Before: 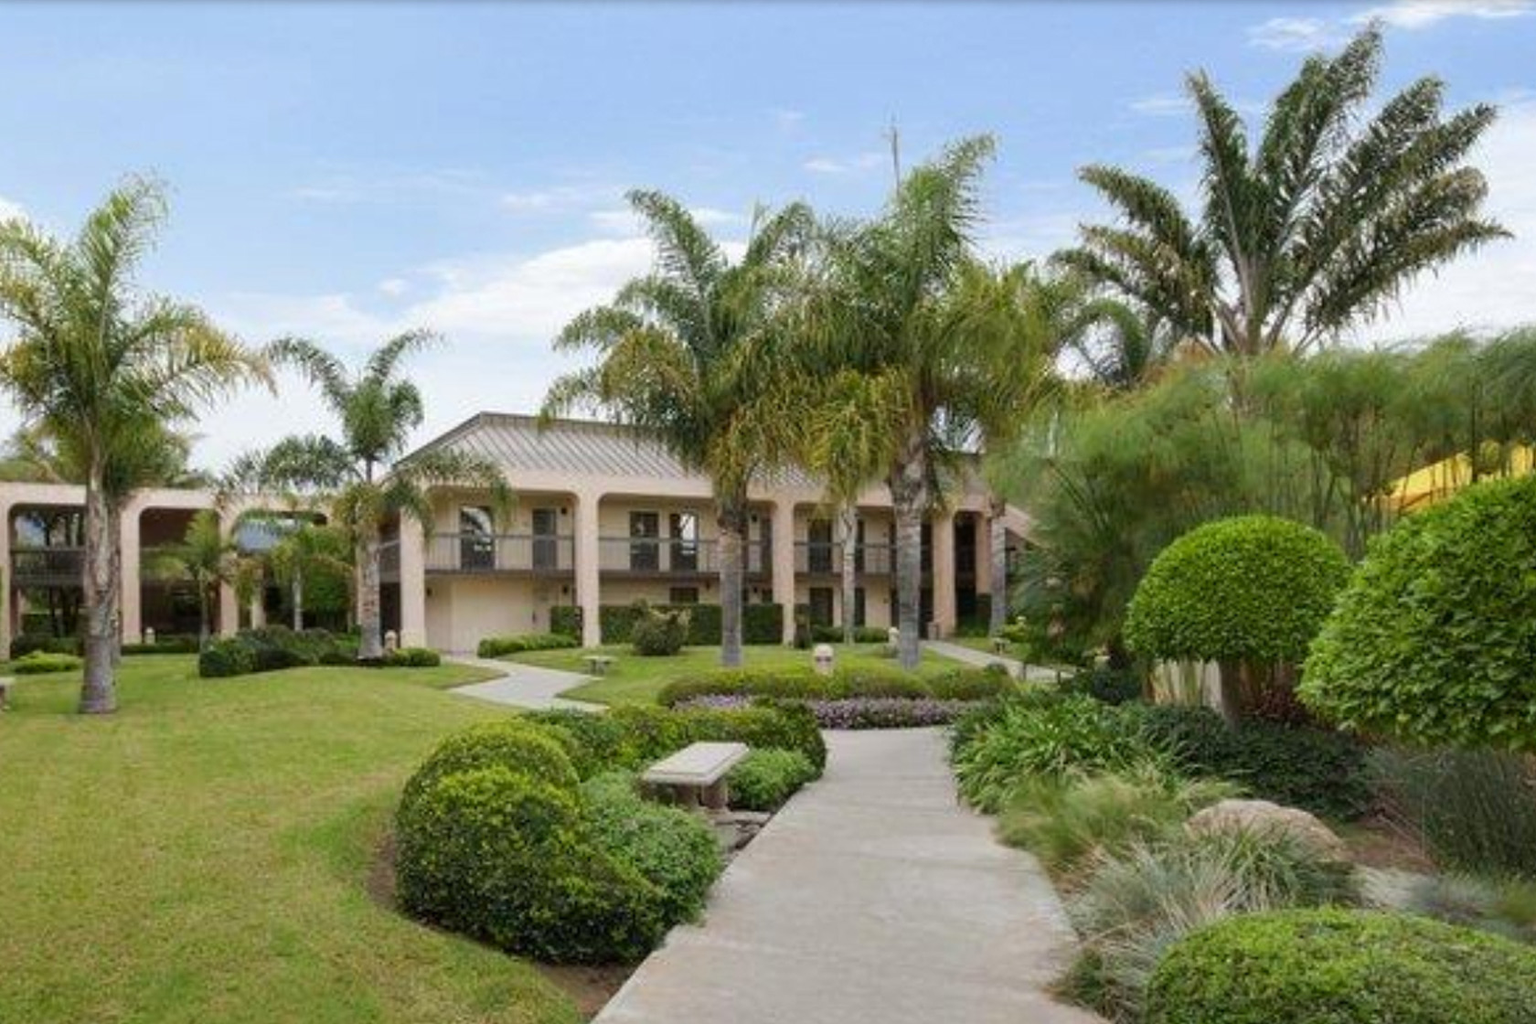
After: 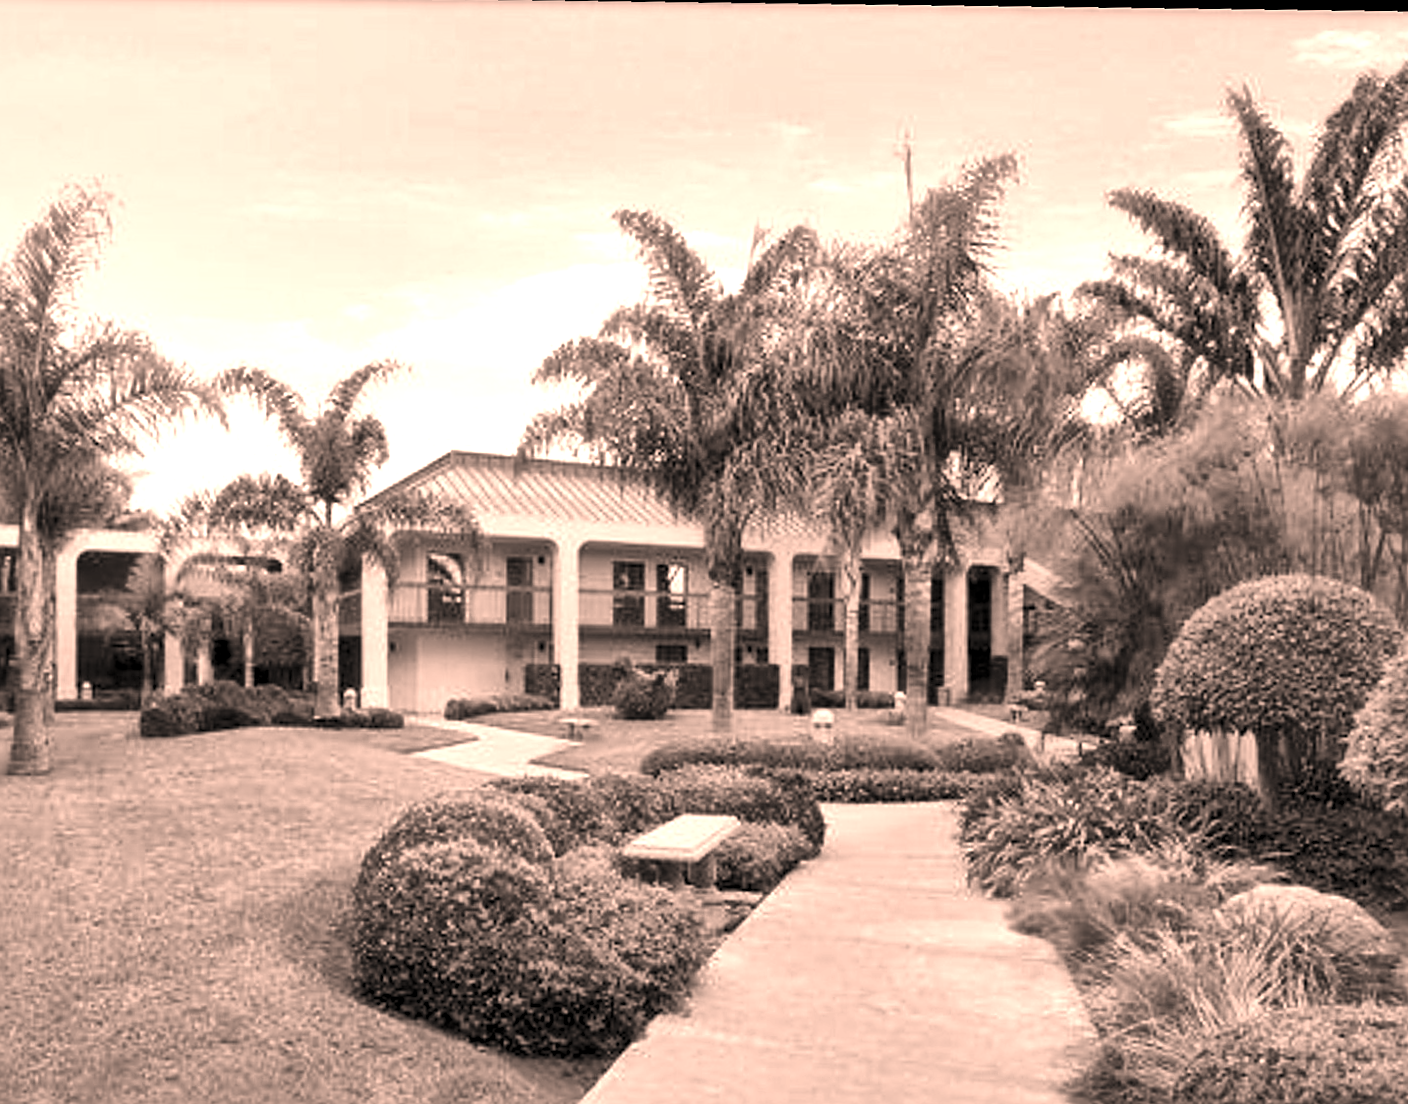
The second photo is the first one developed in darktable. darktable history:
local contrast: mode bilateral grid, contrast 20, coarseness 50, detail 171%, midtone range 0.2
crop and rotate: angle 1°, left 4.281%, top 0.642%, right 11.383%, bottom 2.486%
rotate and perspective: rotation 1.72°, automatic cropping off
sharpen: on, module defaults
contrast brightness saturation: saturation -1
exposure: exposure 0.722 EV, compensate highlight preservation false
color correction: highlights a* 17.88, highlights b* 18.79
